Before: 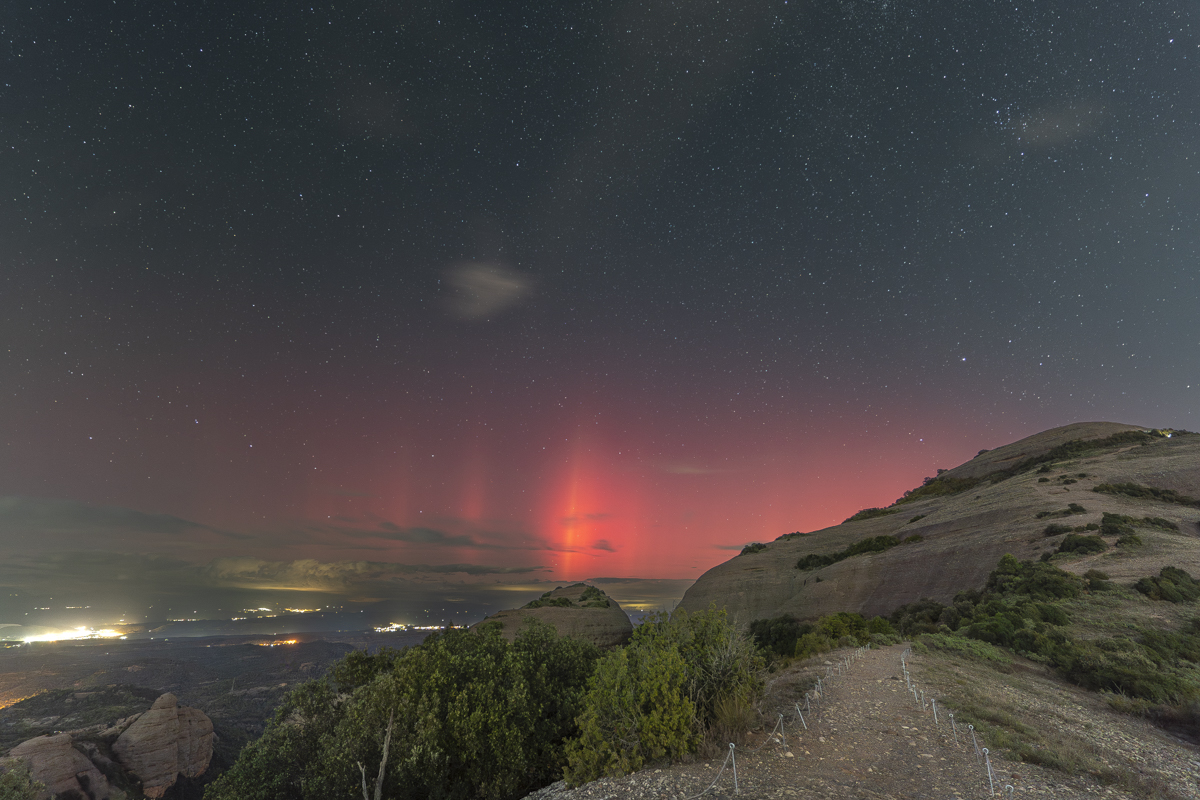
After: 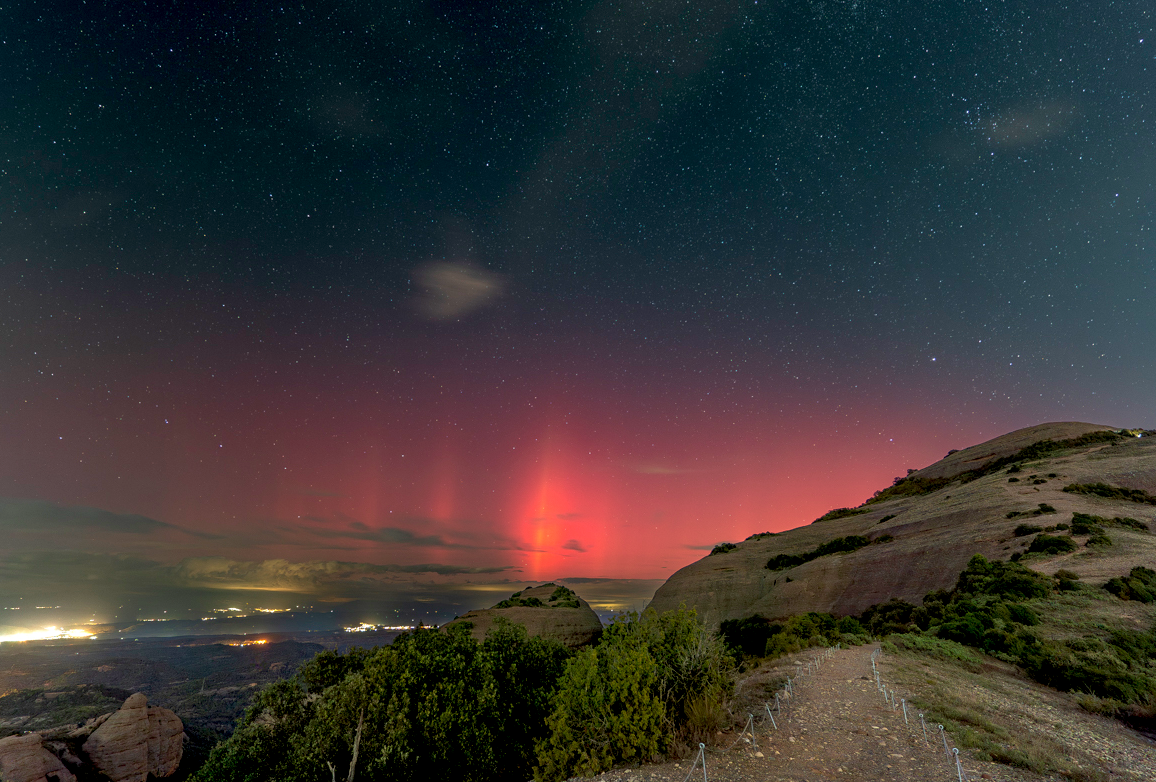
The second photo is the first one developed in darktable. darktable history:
base curve: curves: ch0 [(0.017, 0) (0.425, 0.441) (0.844, 0.933) (1, 1)], preserve colors none
crop and rotate: left 2.536%, right 1.107%, bottom 2.246%
velvia: on, module defaults
